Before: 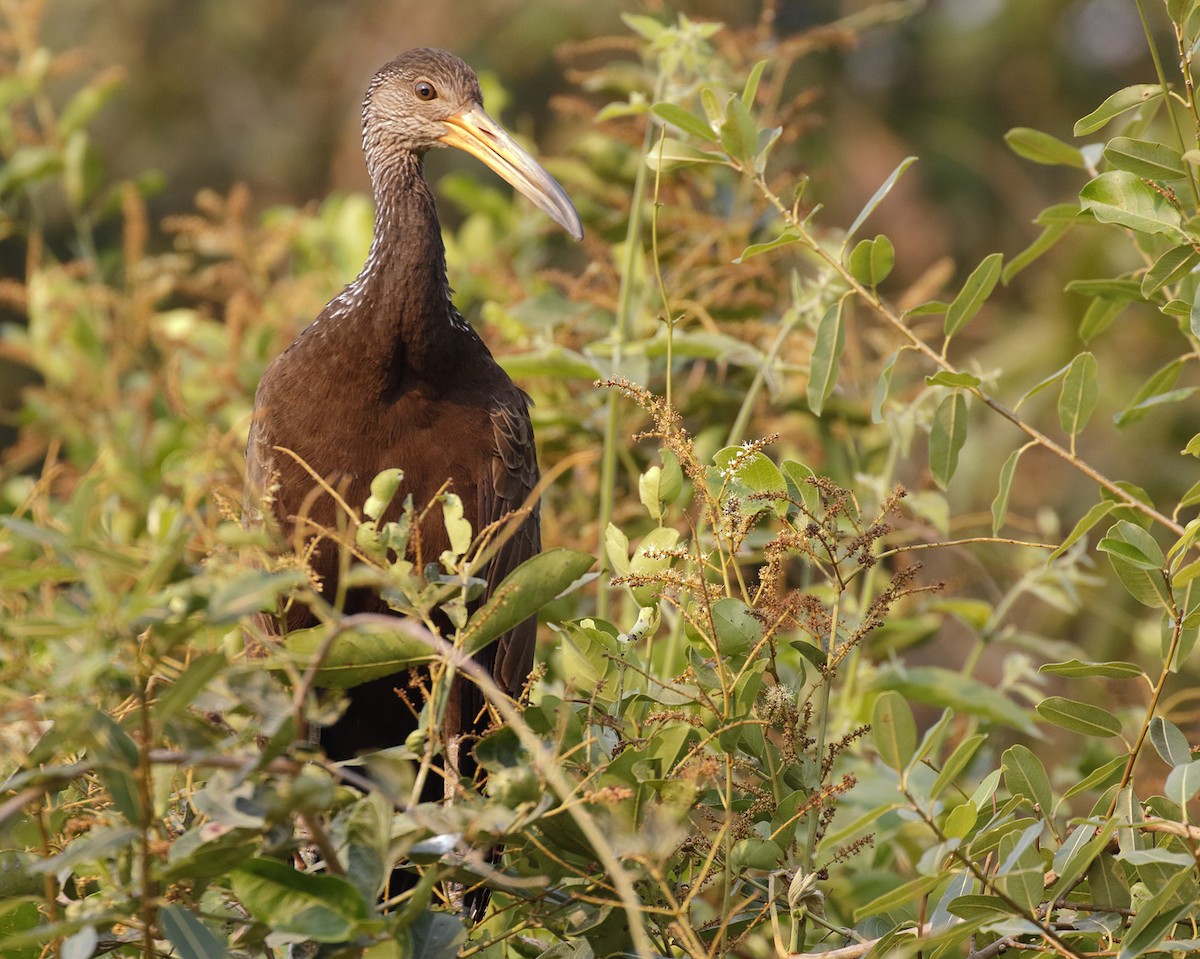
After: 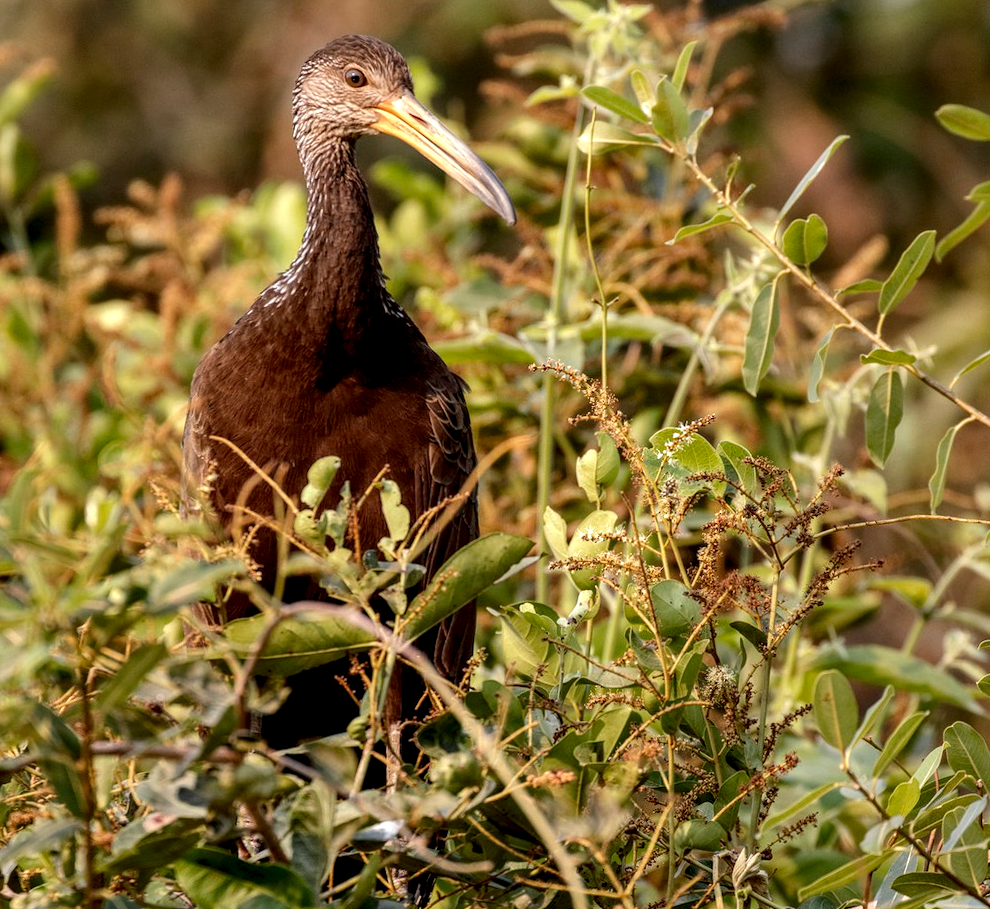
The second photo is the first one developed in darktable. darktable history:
crop and rotate: angle 1°, left 4.281%, top 0.642%, right 11.383%, bottom 2.486%
shadows and highlights: radius 121.13, shadows 21.4, white point adjustment -9.72, highlights -14.39, soften with gaussian
local contrast: highlights 19%, detail 186%
